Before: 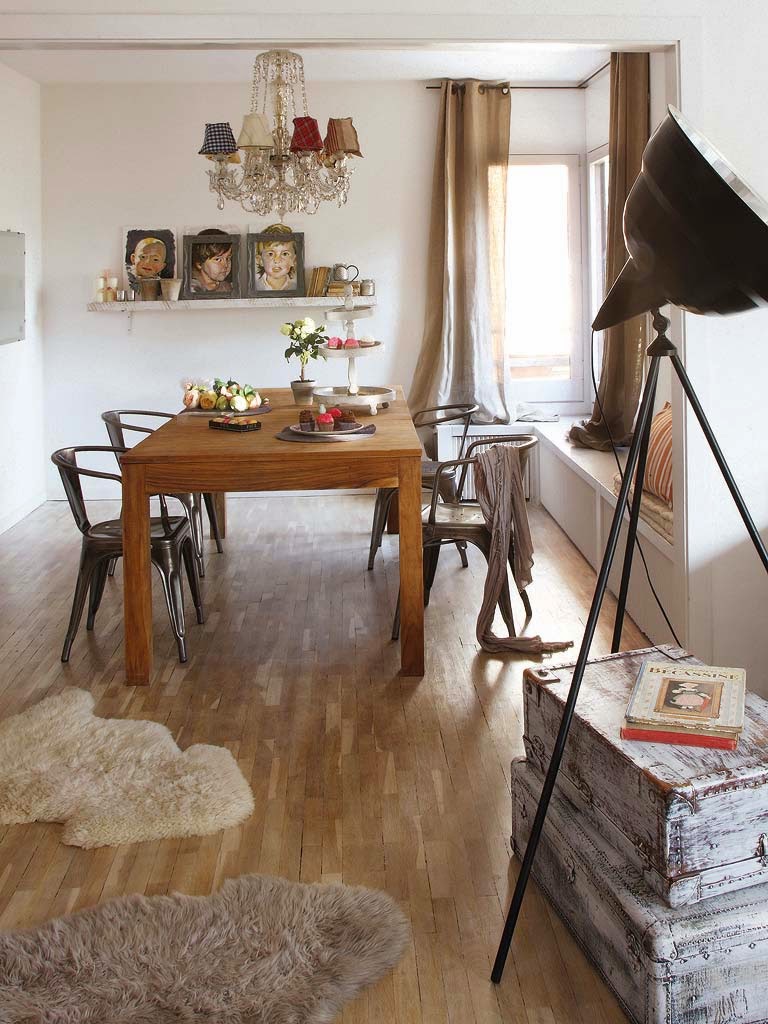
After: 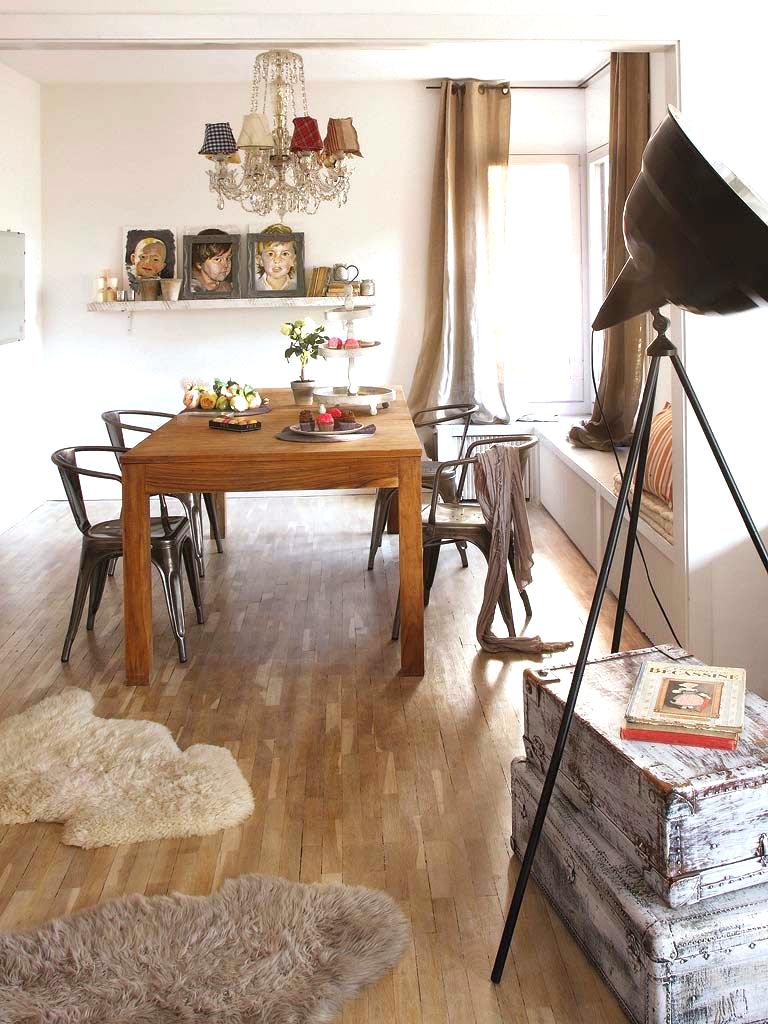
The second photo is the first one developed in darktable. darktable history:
exposure: exposure 0.58 EV, compensate highlight preservation false
